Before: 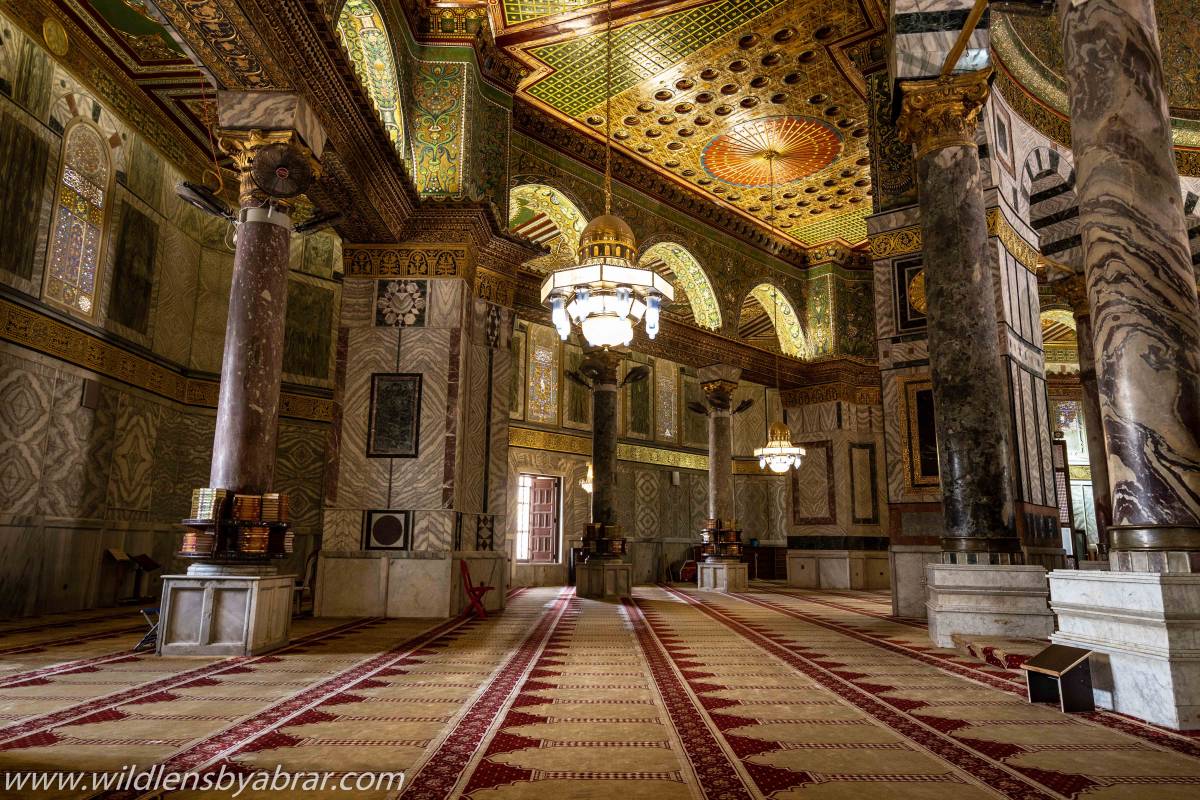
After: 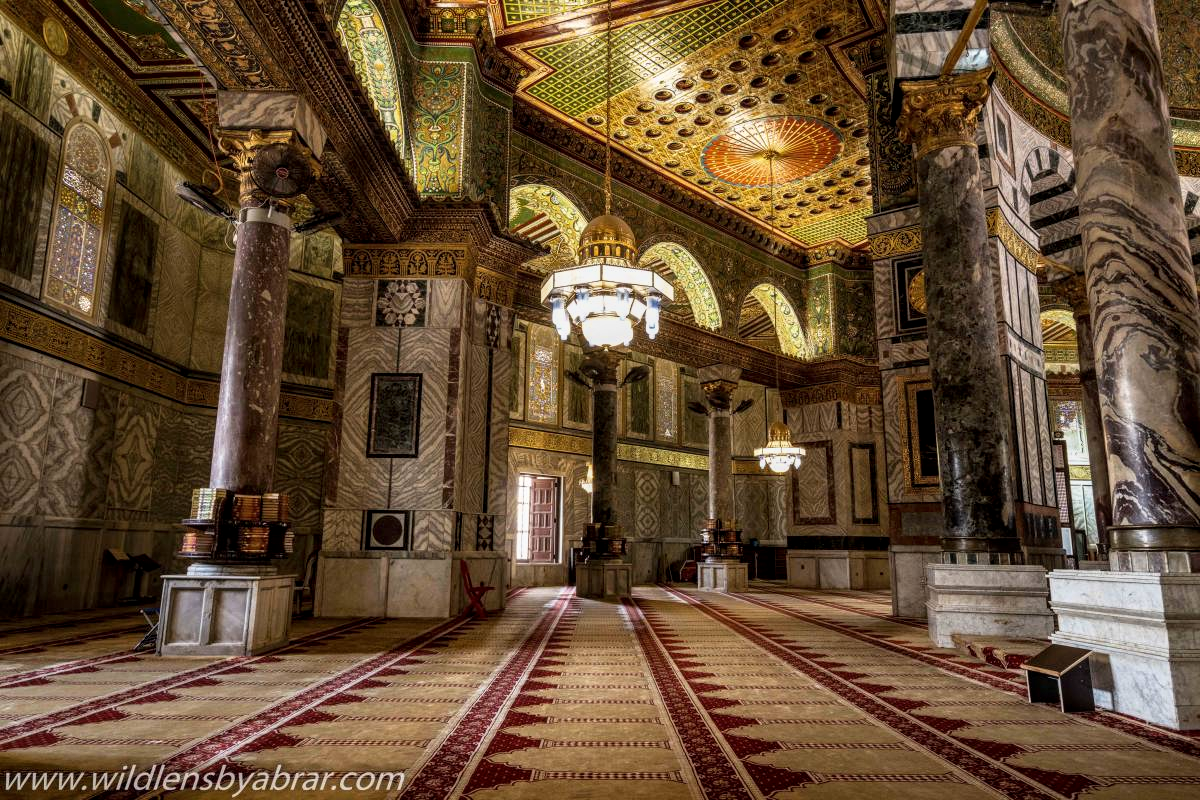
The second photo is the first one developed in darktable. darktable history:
filmic rgb: black relative exposure -16 EV, white relative exposure 2.93 EV, hardness 10.04, color science v6 (2022)
local contrast: on, module defaults
